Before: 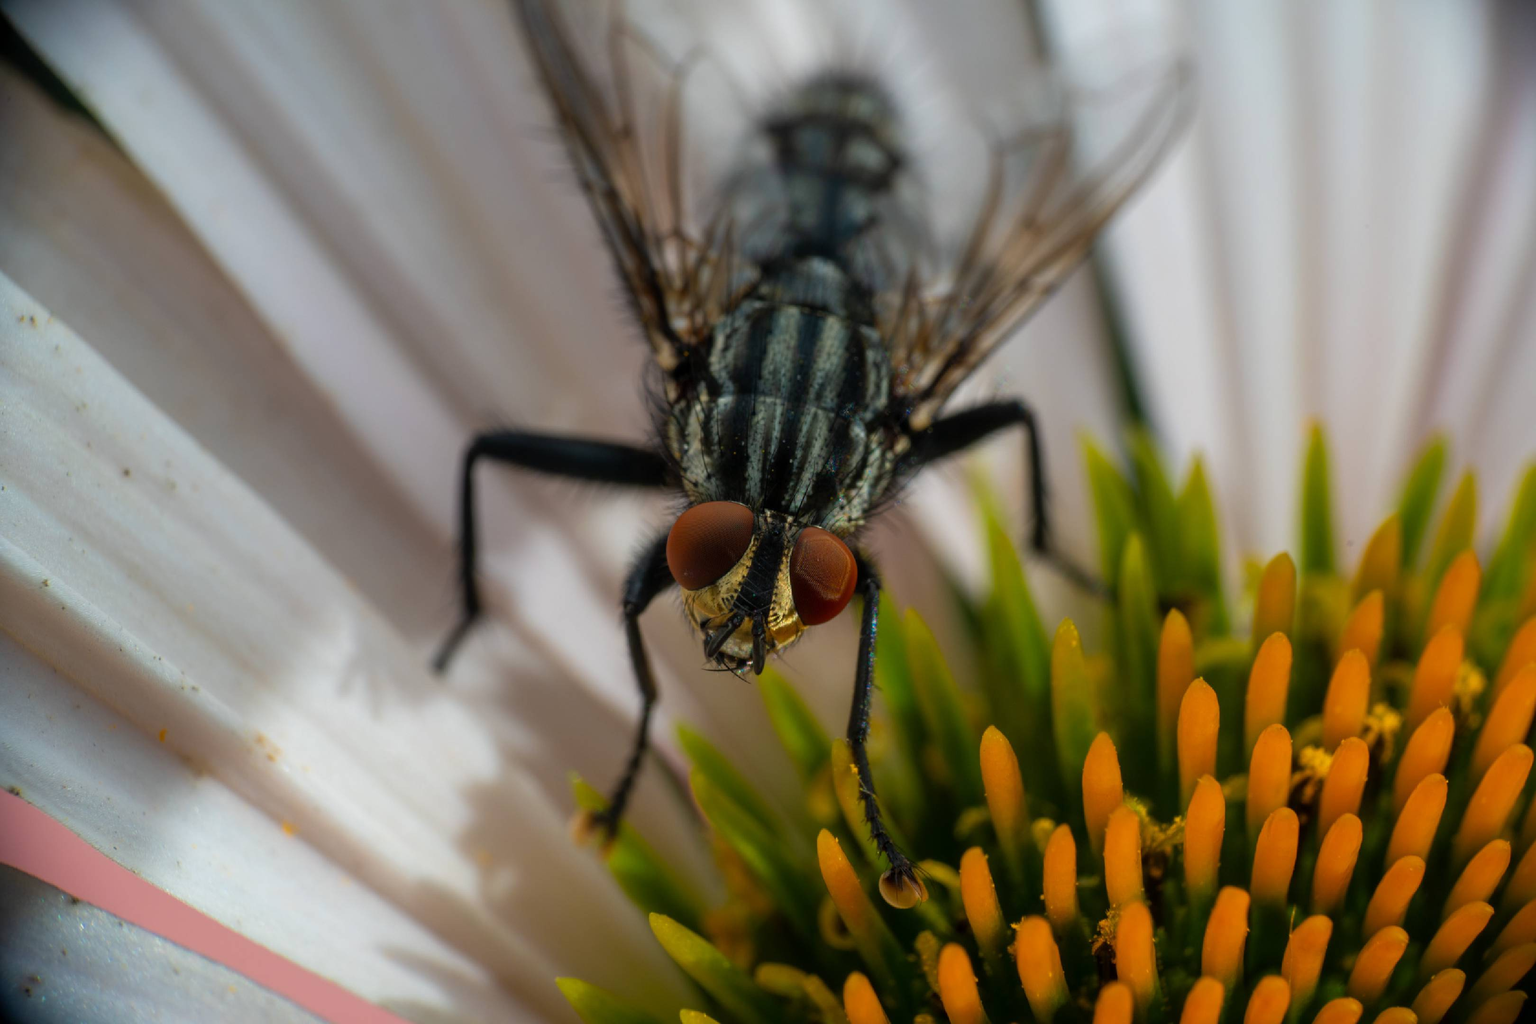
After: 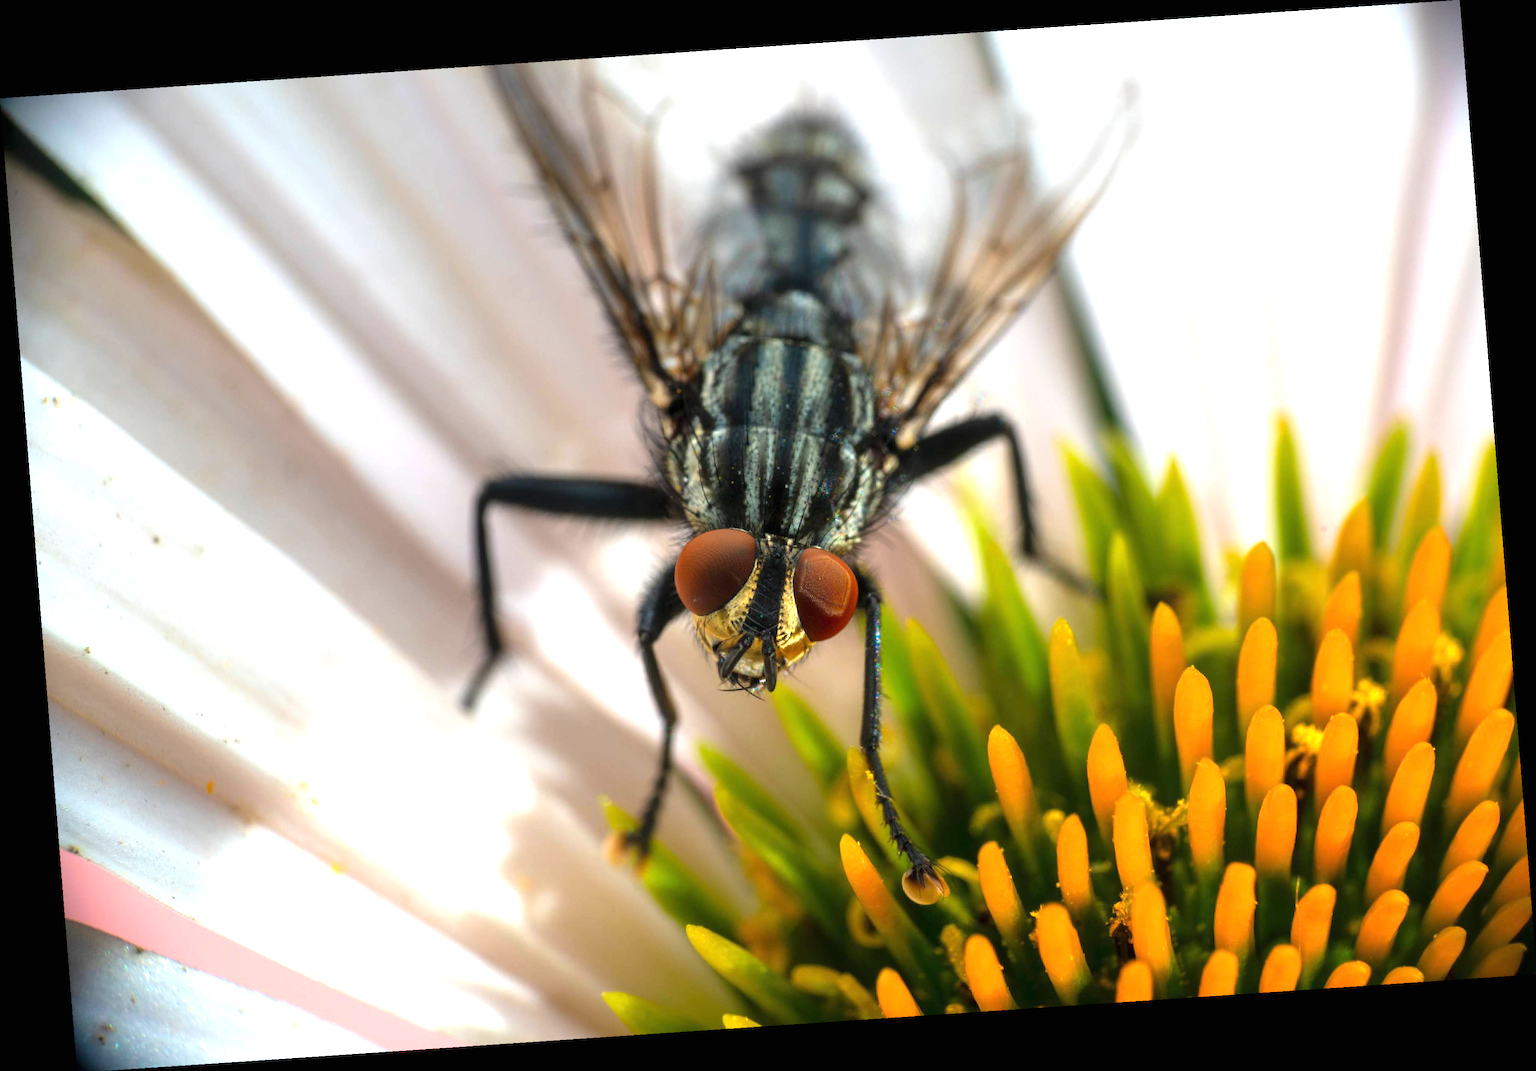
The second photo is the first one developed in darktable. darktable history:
exposure: black level correction 0, exposure 1.45 EV, compensate exposure bias true, compensate highlight preservation false
rotate and perspective: rotation -4.2°, shear 0.006, automatic cropping off
